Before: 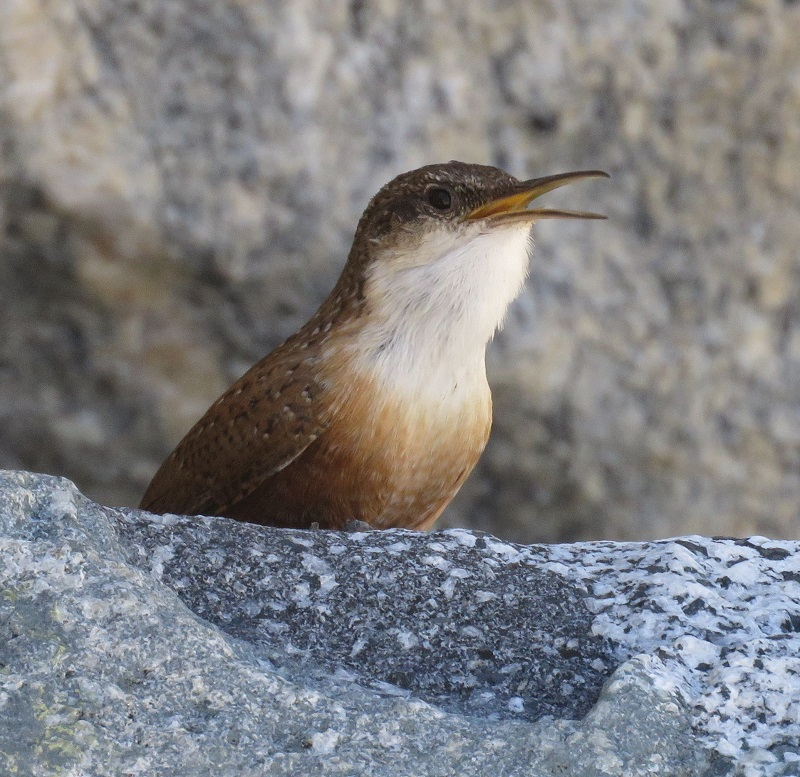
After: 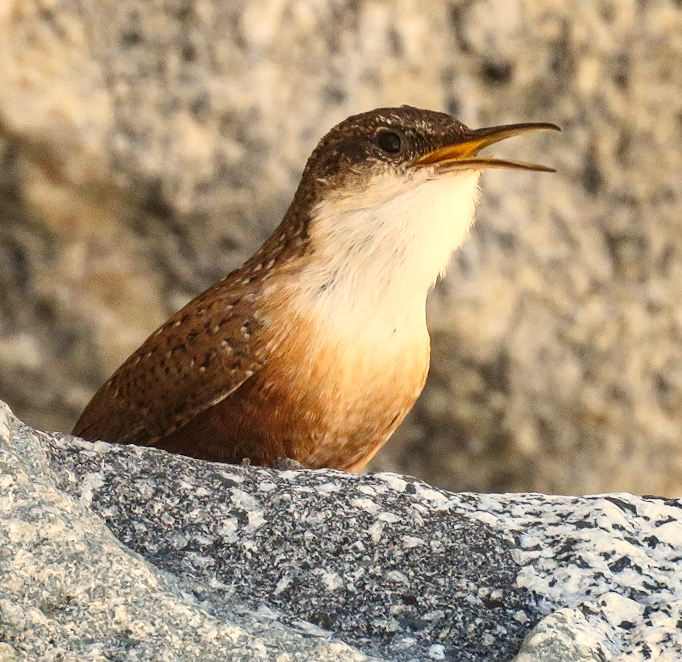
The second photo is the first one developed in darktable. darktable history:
tone curve: curves: ch0 [(0, 0) (0.004, 0.002) (0.02, 0.013) (0.218, 0.218) (0.664, 0.718) (0.832, 0.873) (1, 1)], preserve colors none
crop and rotate: angle -3.27°, left 5.211%, top 5.211%, right 4.607%, bottom 4.607%
white balance: red 1.123, blue 0.83
local contrast: on, module defaults
sharpen: amount 0.2
contrast brightness saturation: contrast 0.2, brightness 0.16, saturation 0.22
shadows and highlights: low approximation 0.01, soften with gaussian
